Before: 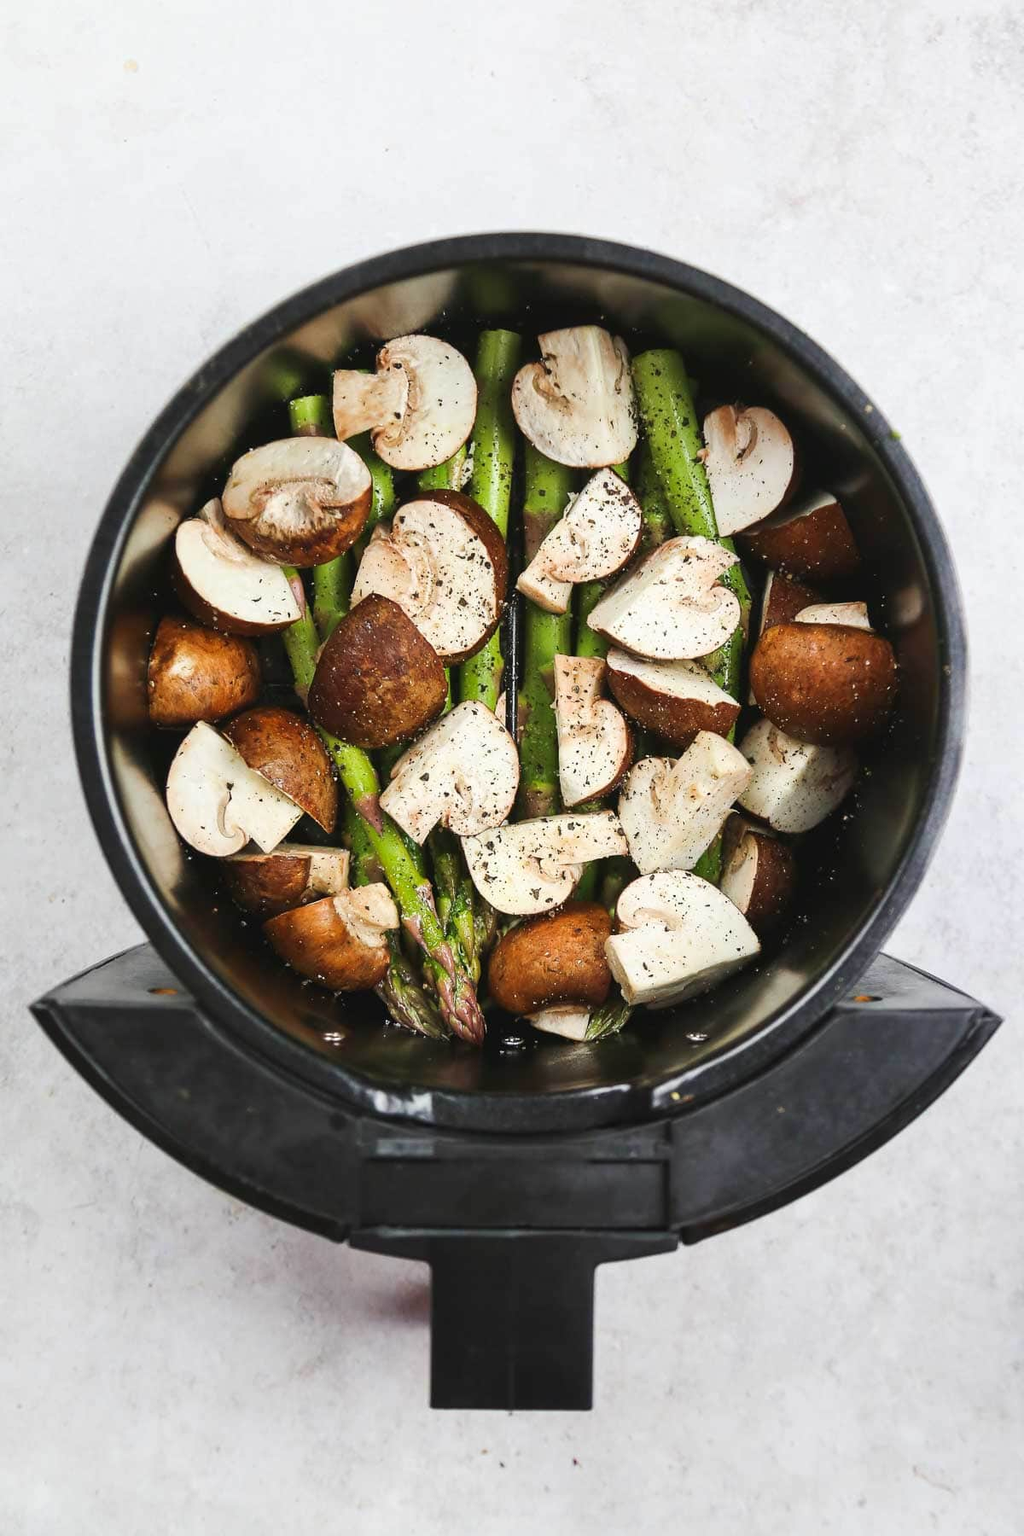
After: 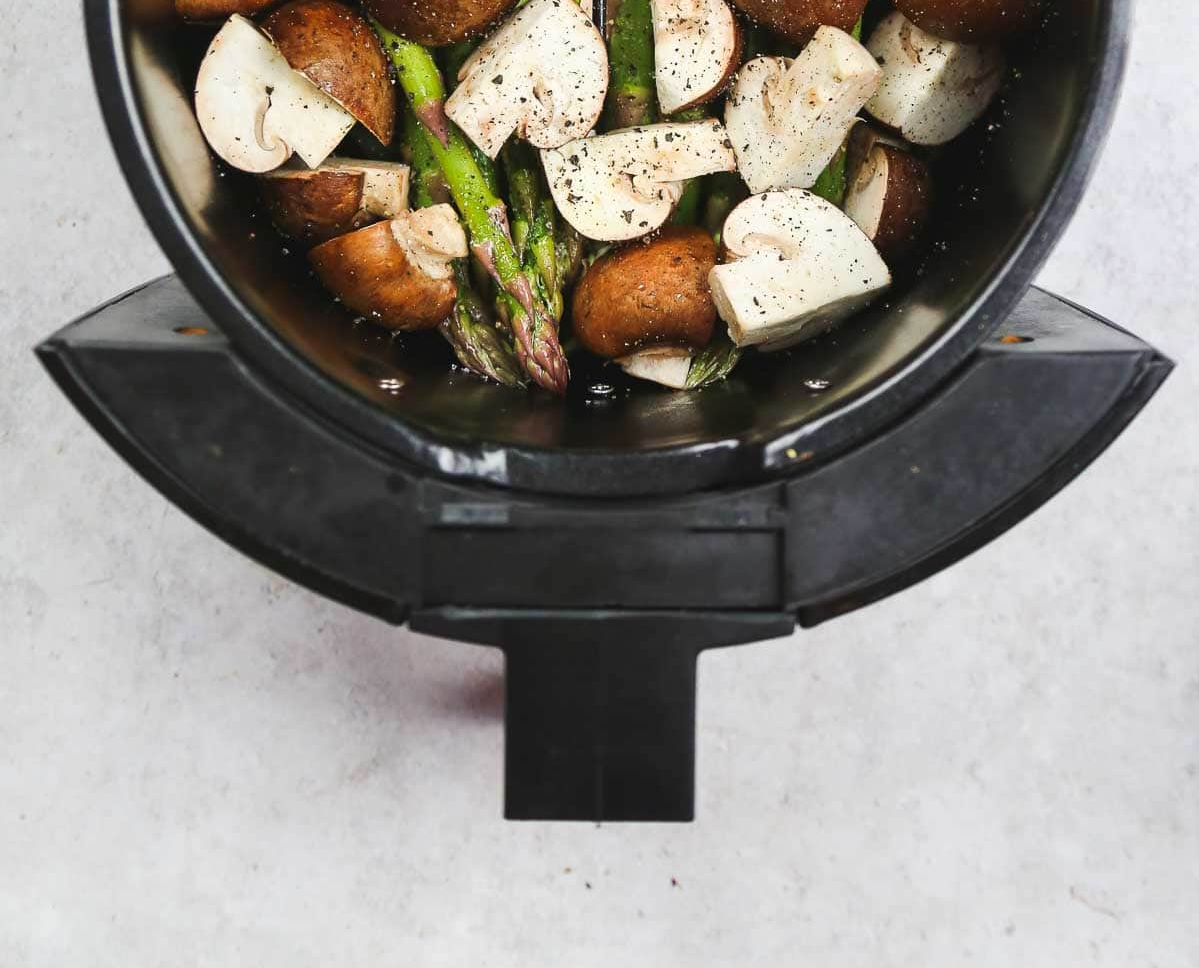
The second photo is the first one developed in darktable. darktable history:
crop and rotate: top 46.204%, right 0.064%
